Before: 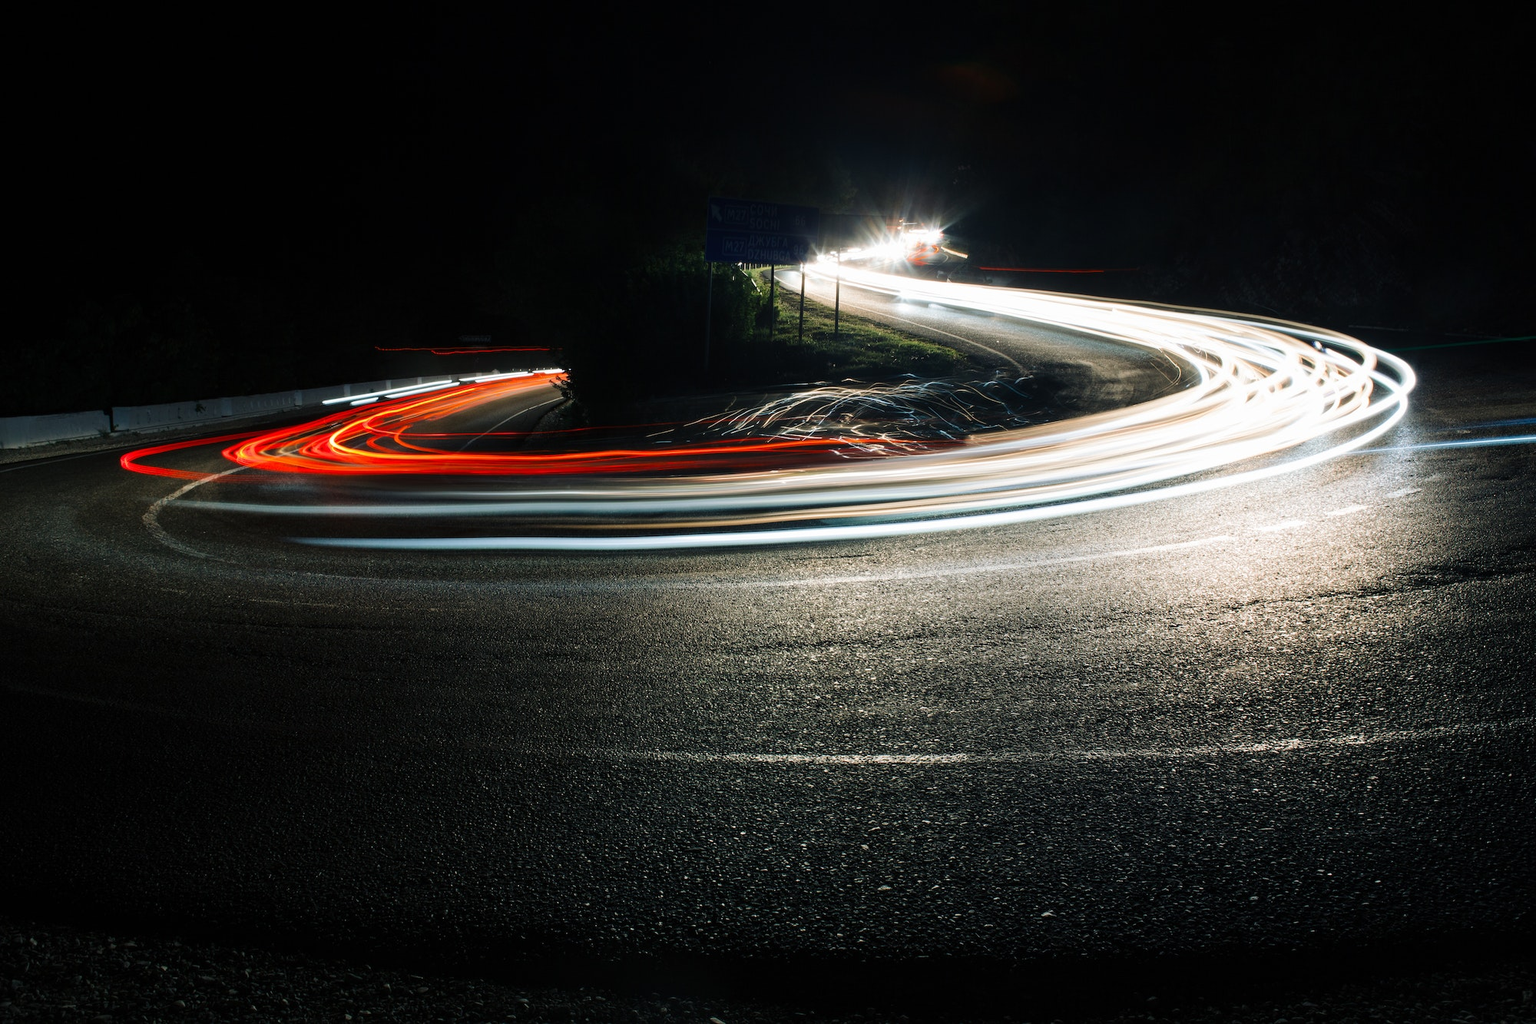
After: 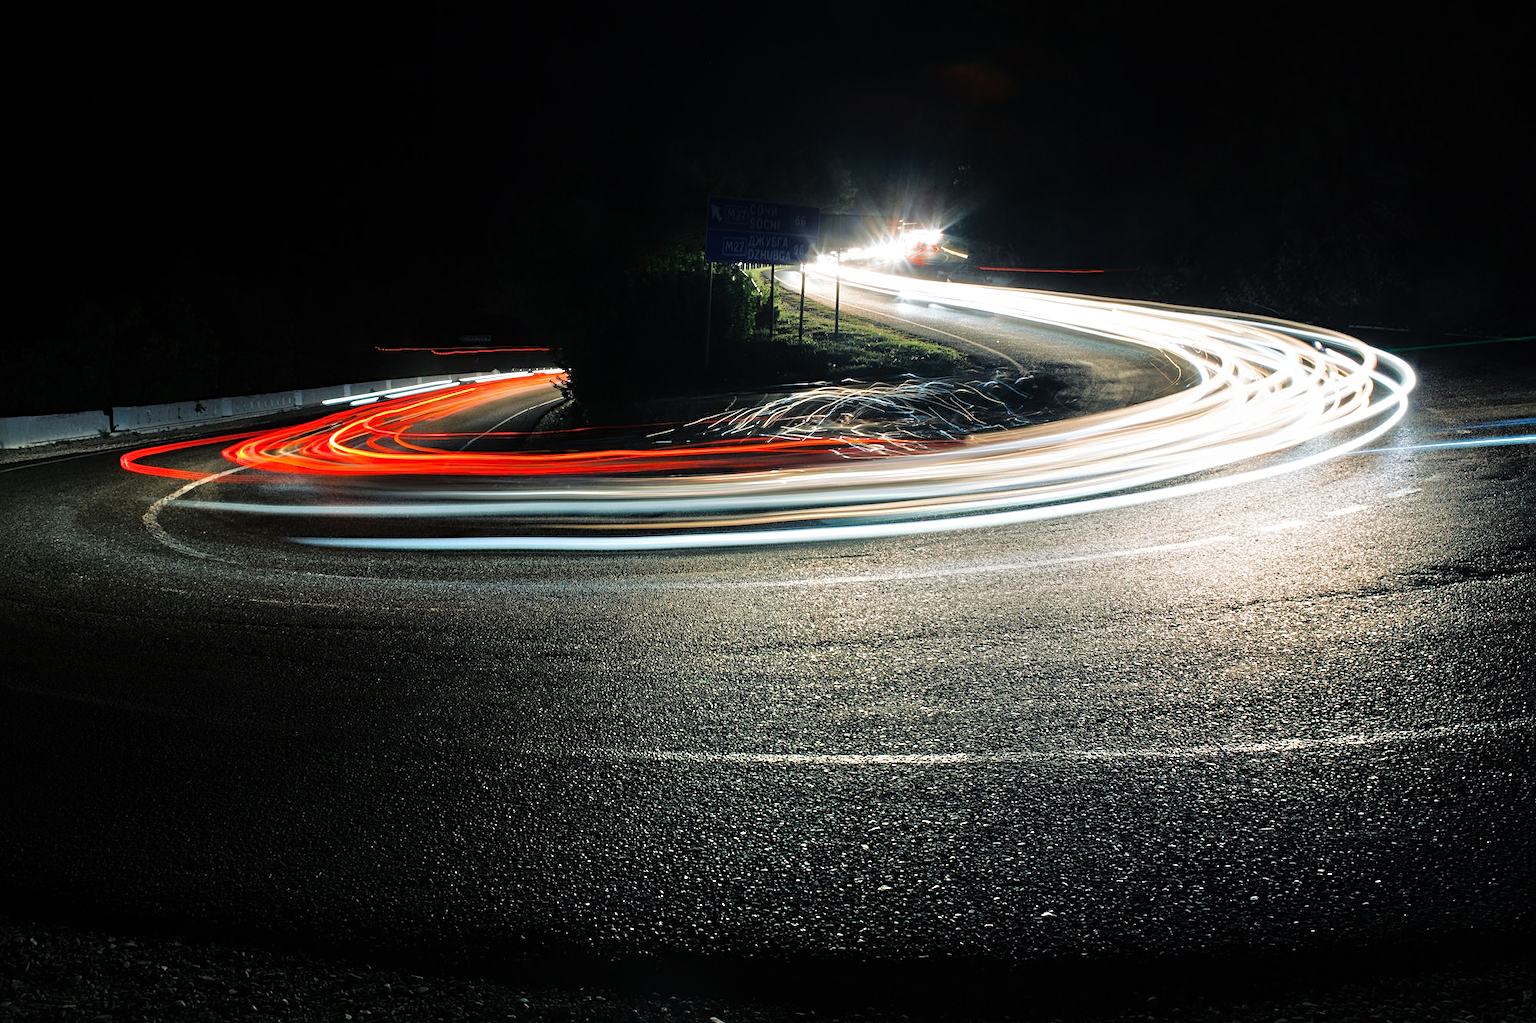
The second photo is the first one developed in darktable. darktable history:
sharpen: radius 2.529, amount 0.323
tone equalizer: -7 EV 0.15 EV, -6 EV 0.6 EV, -5 EV 1.15 EV, -4 EV 1.33 EV, -3 EV 1.15 EV, -2 EV 0.6 EV, -1 EV 0.15 EV, mask exposure compensation -0.5 EV
